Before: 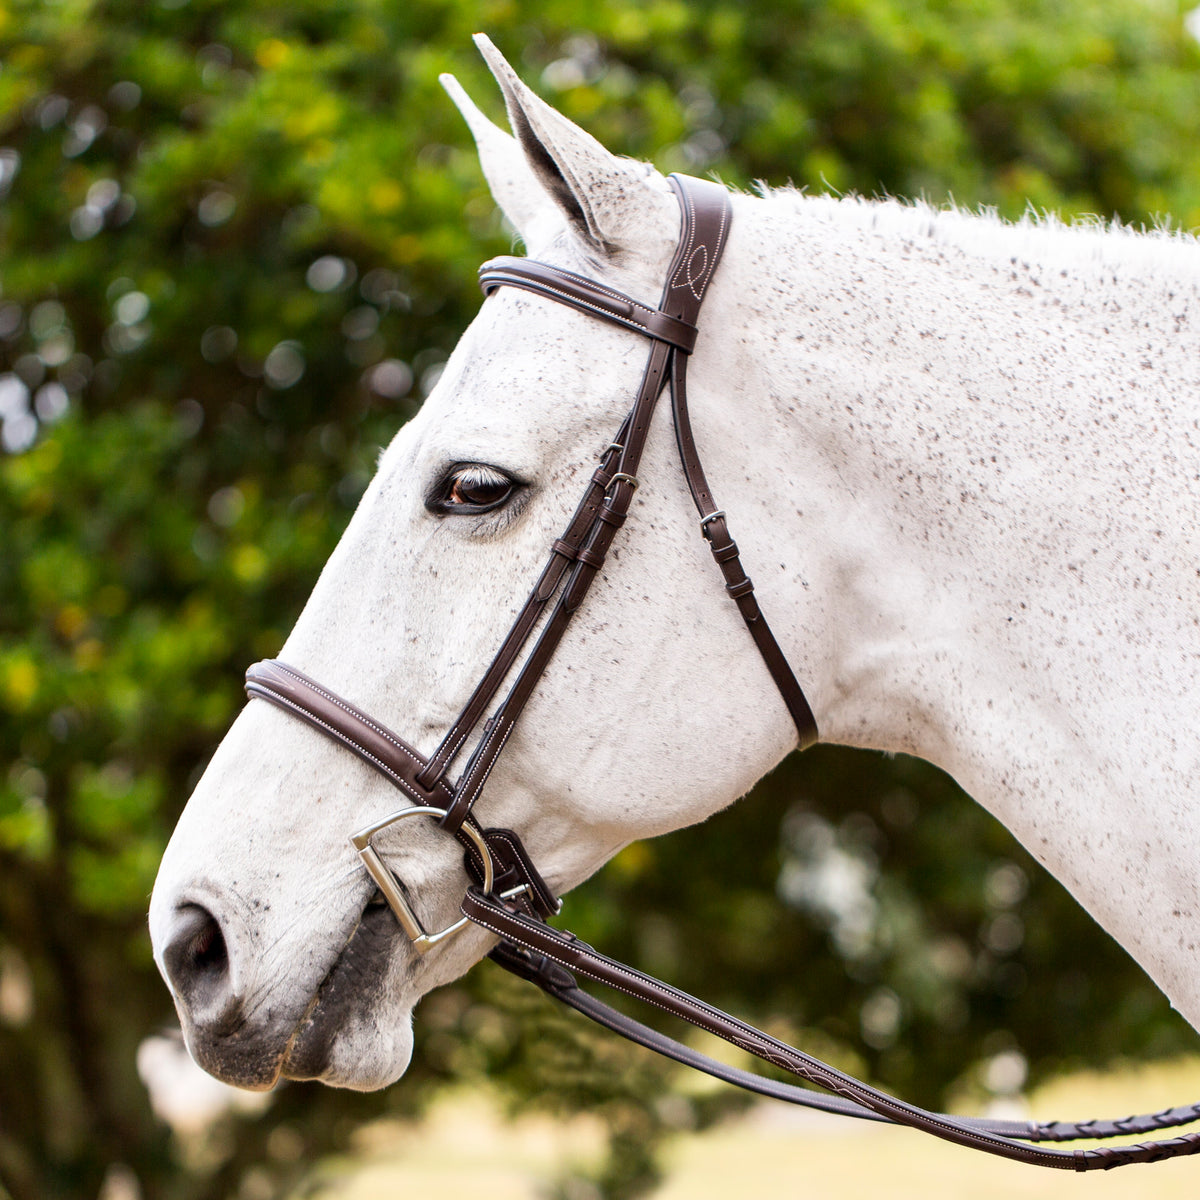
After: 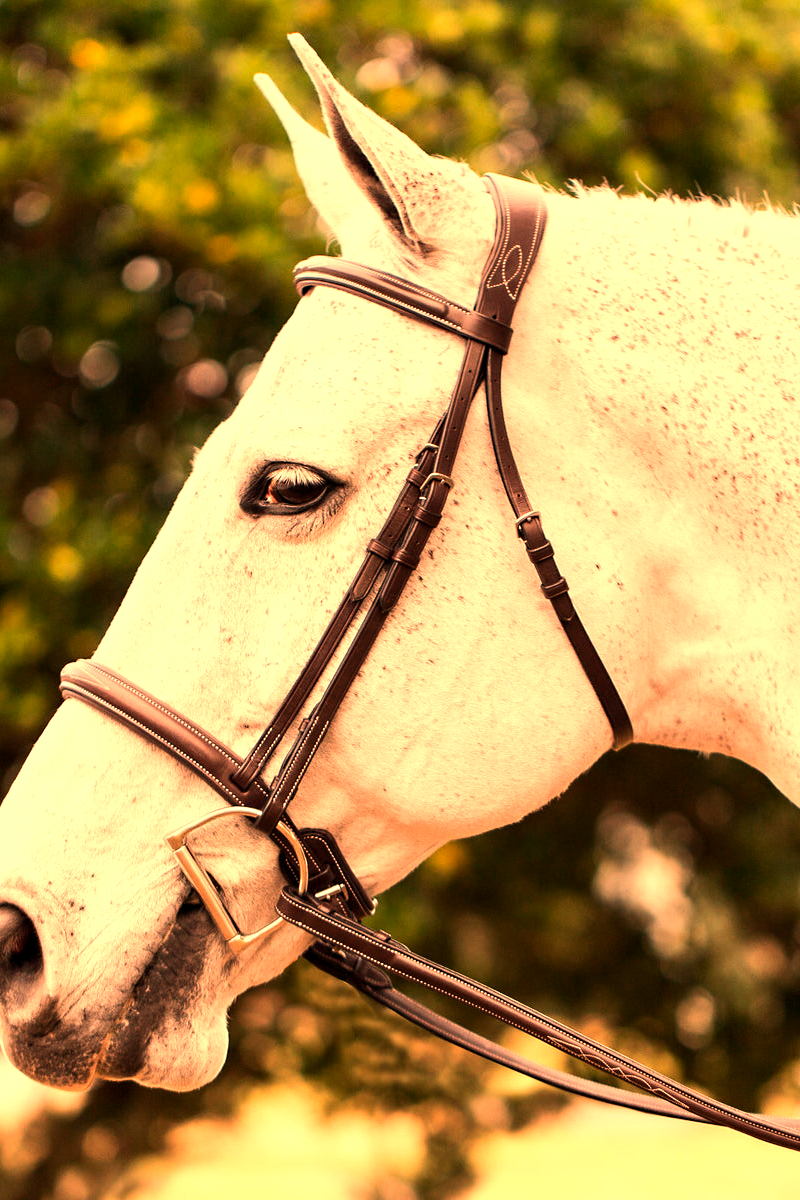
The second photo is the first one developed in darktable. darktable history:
sharpen: radius 5.325, amount 0.312, threshold 26.433
white balance: red 1.467, blue 0.684
crop and rotate: left 15.446%, right 17.836%
exposure: black level correction 0.001, exposure -0.125 EV, compensate exposure bias true, compensate highlight preservation false
tone equalizer: -8 EV -0.417 EV, -7 EV -0.389 EV, -6 EV -0.333 EV, -5 EV -0.222 EV, -3 EV 0.222 EV, -2 EV 0.333 EV, -1 EV 0.389 EV, +0 EV 0.417 EV, edges refinement/feathering 500, mask exposure compensation -1.57 EV, preserve details no
